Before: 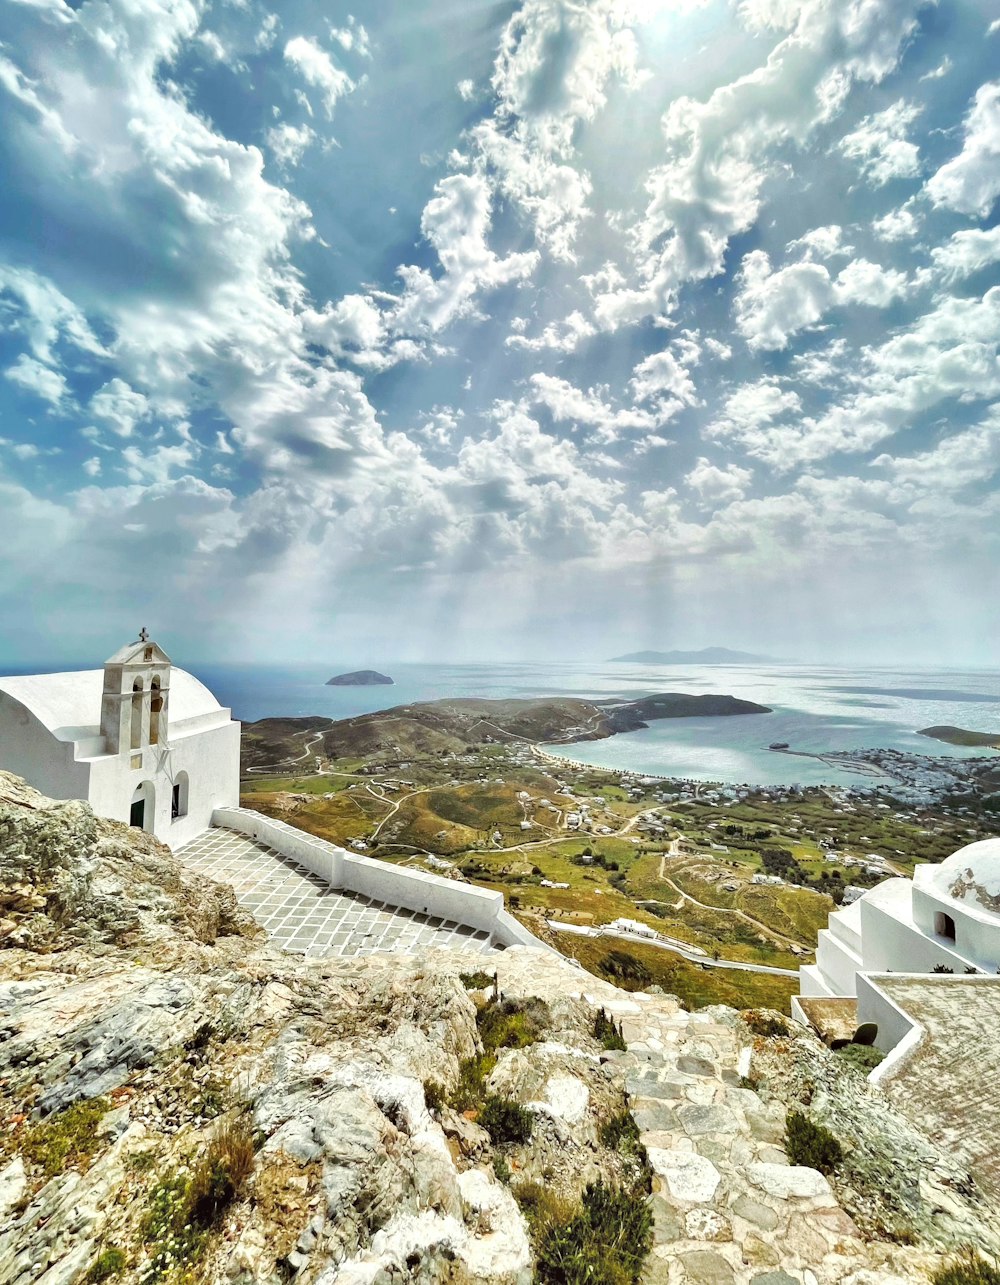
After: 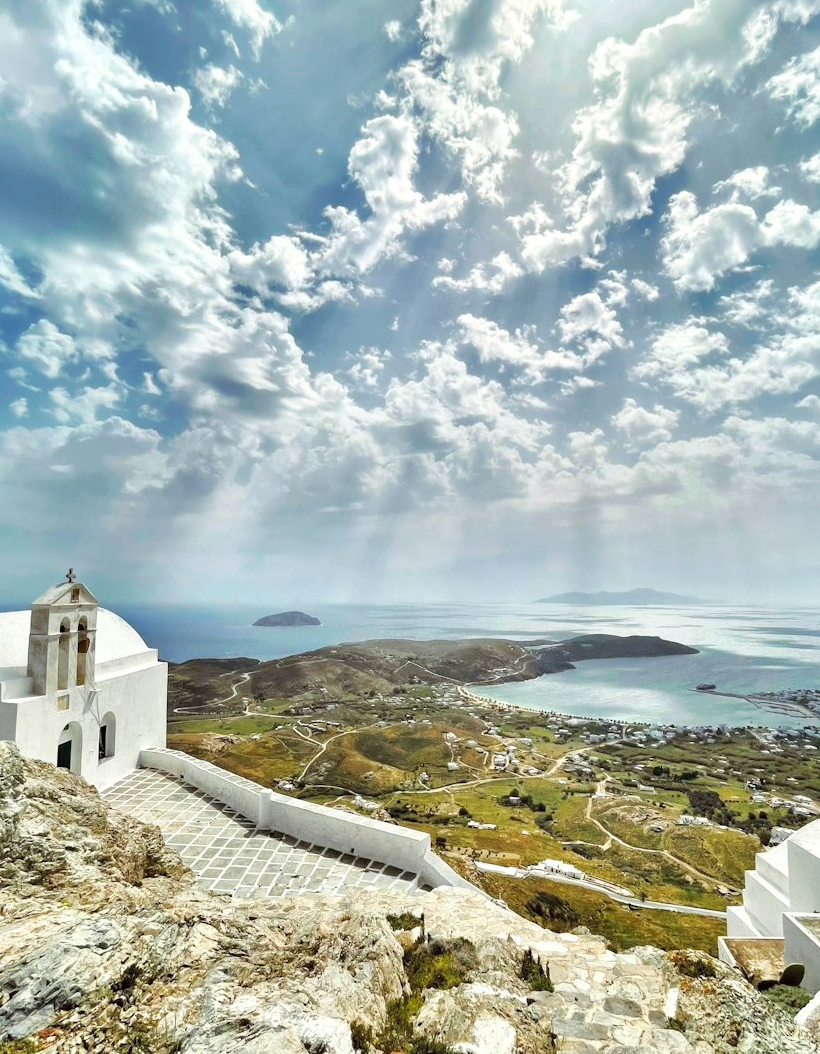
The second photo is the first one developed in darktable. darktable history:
crop and rotate: left 7.329%, top 4.645%, right 10.606%, bottom 13.264%
